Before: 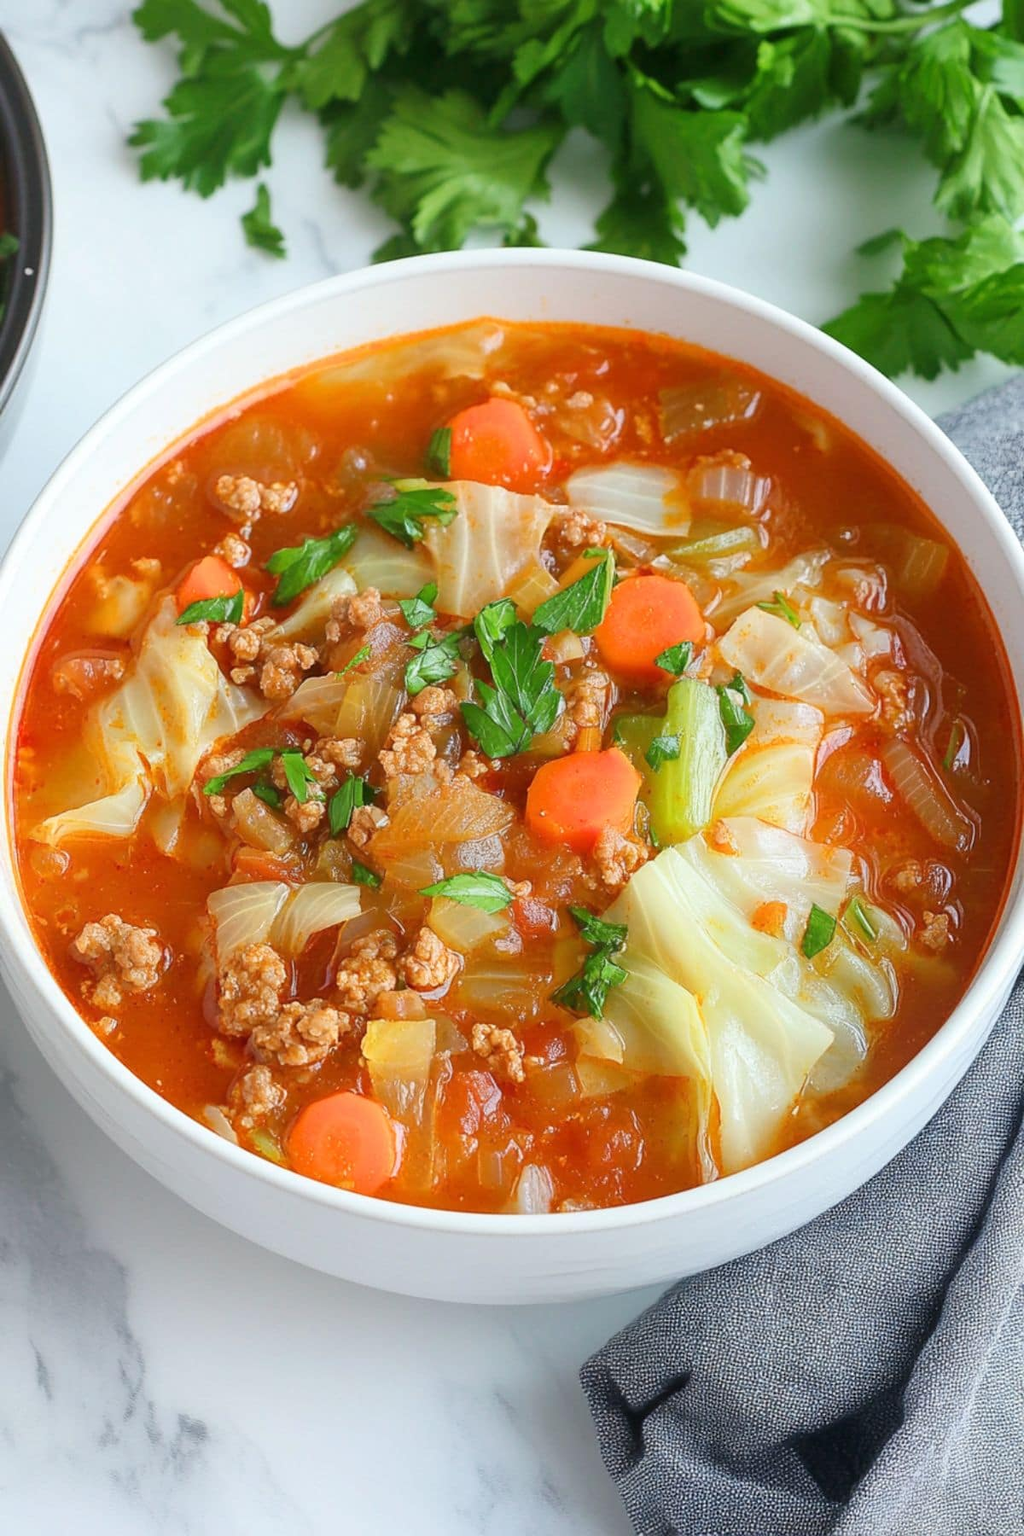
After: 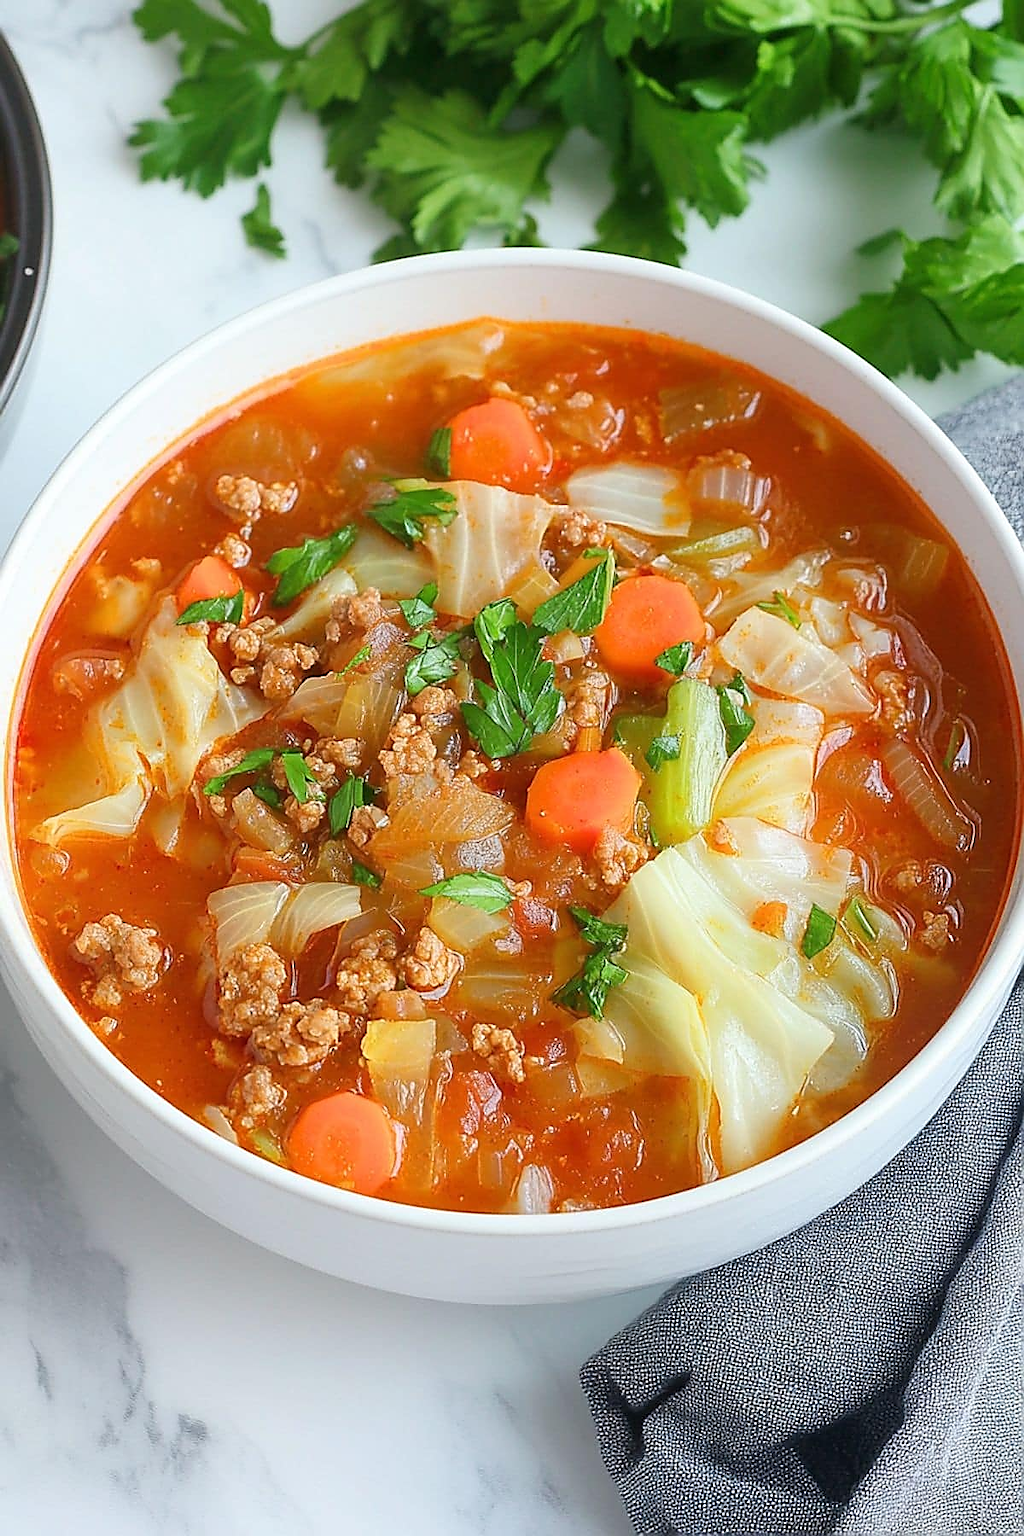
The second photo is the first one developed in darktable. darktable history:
sharpen: radius 1.421, amount 1.257, threshold 0.733
